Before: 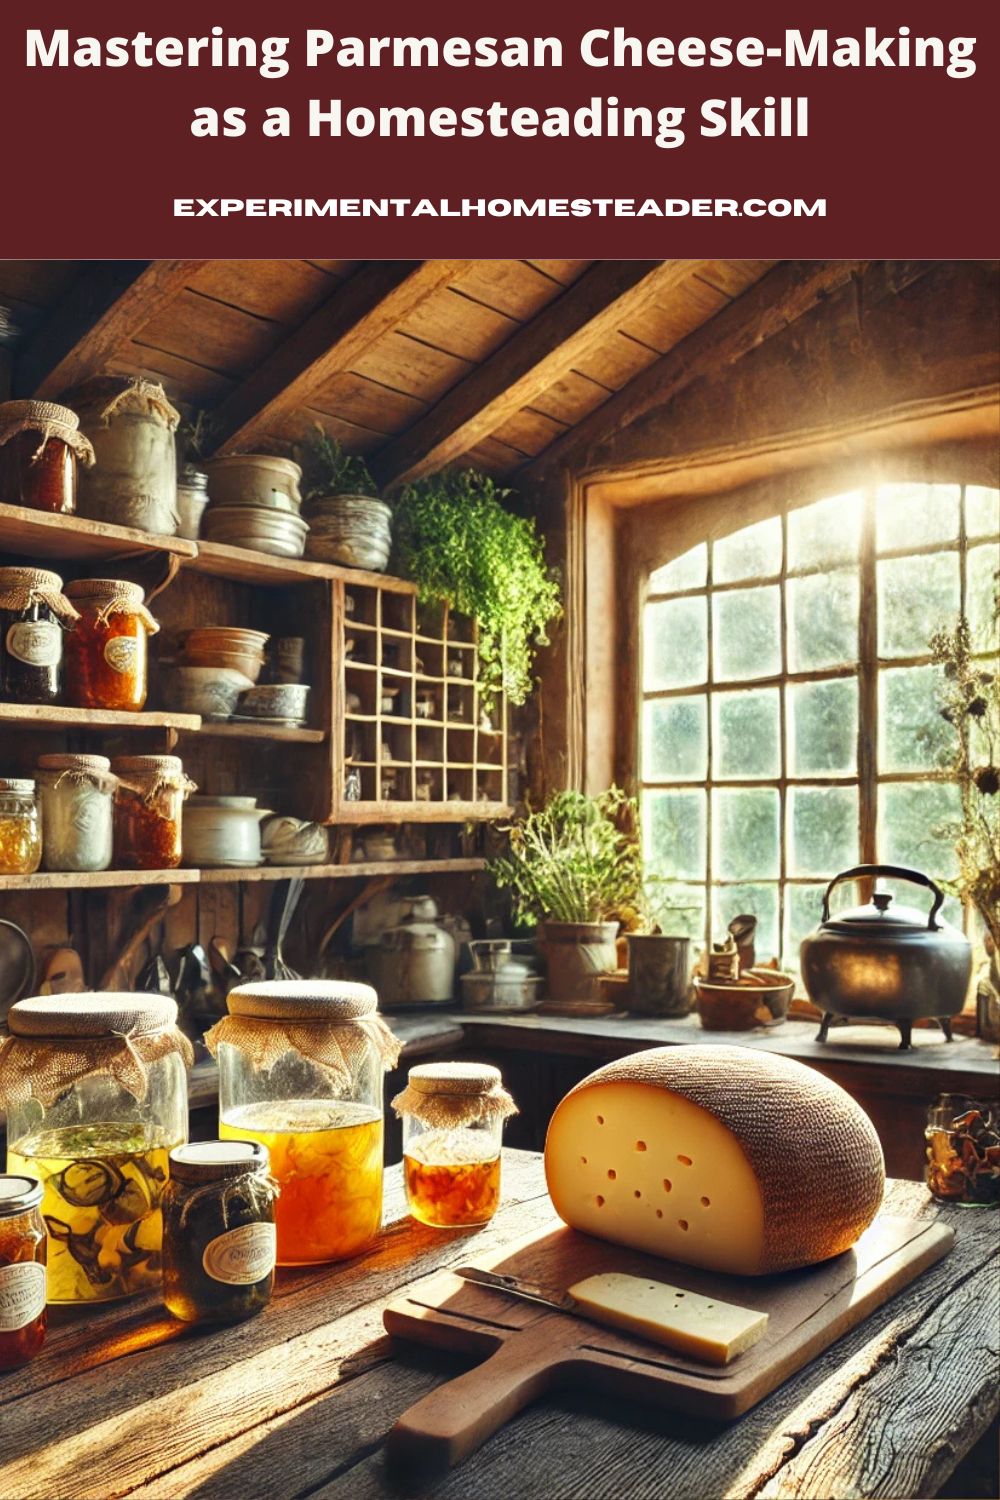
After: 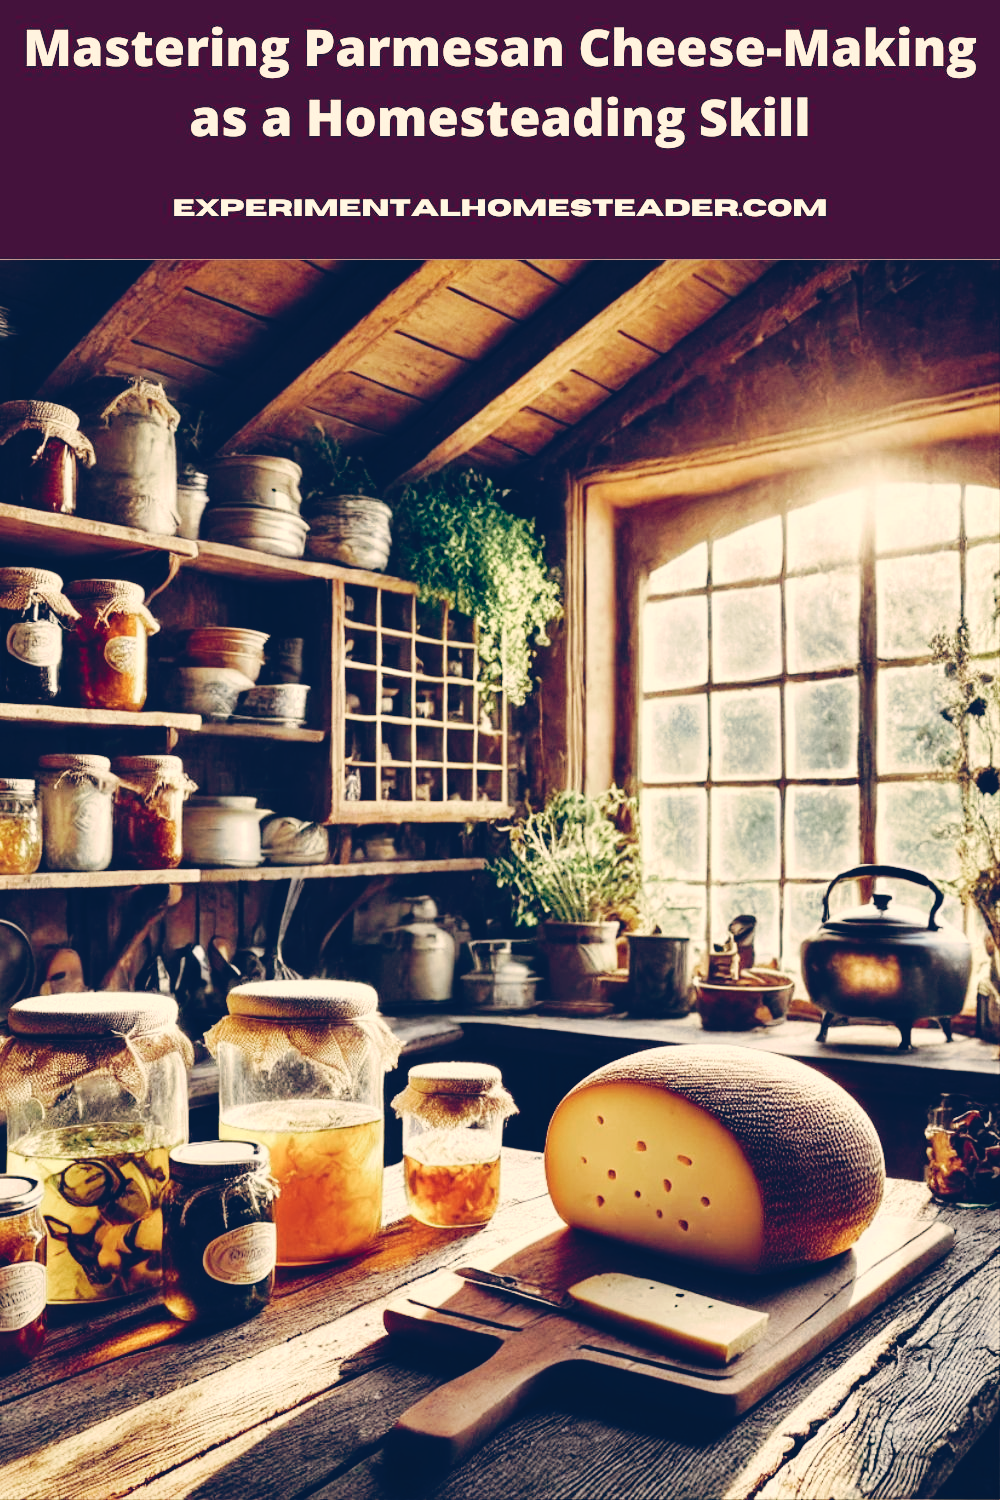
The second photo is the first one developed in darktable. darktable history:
tone curve: curves: ch0 [(0, 0) (0.003, 0.075) (0.011, 0.079) (0.025, 0.079) (0.044, 0.082) (0.069, 0.085) (0.1, 0.089) (0.136, 0.096) (0.177, 0.105) (0.224, 0.14) (0.277, 0.202) (0.335, 0.304) (0.399, 0.417) (0.468, 0.521) (0.543, 0.636) (0.623, 0.726) (0.709, 0.801) (0.801, 0.878) (0.898, 0.927) (1, 1)], preserve colors none
color look up table: target L [95.11, 95.14, 86.98, 80.81, 71.61, 63.22, 54.65, 48.74, 31.17, 15.88, 5.452, 201.11, 86.51, 77.02, 75.69, 63.75, 67.31, 61.21, 53.79, 48.89, 36.01, 31.2, 9.594, 96.87, 75.49, 84.66, 74.6, 73.28, 58.36, 57, 55.03, 67.84, 37.14, 53.32, 47.99, 51.95, 31.39, 27.09, 30.8, 17.06, 0.702, 76.56, 71.65, 56.4, 60.2, 47.7, 47.15, 29.17, 26.23], target a [3.425, -0.439, -17.93, -26.58, -12.68, -26.43, -12.71, -15.81, -13.92, -30.92, -10.36, 0, 6.015, 23.6, 5.186, 2.987, 37.87, 27.59, 49.57, 36.69, 2.582, 29.76, 31.58, 12.56, 15.75, 31.67, 21.99, 32.84, 23.31, 11.83, 48.36, 45.66, 20.46, 45.21, 21.69, 43.8, 3.157, 23.1, 34.23, 32.76, 5.981, -37.43, -11.74, -22.52, -0.197, -1.158, -16.49, -6.983, 7.122], target b [25.85, 39.11, 32, 20.35, 16.83, 21.05, 28.62, 1.382, 1.846, -20.36, -38.16, -0.001, 38.13, 23.05, 25.46, 41.59, 13.24, 43.27, 33.54, 14.97, 12.26, 5.872, -31.02, 18.73, 3.387, 7.828, 10.64, -7.27, -14.39, 1.308, 1.445, -11.44, -44.01, -39.5, -6.414, -19.56, -4.58, -6.879, -32.81, -26.38, -46.29, -0.174, -16.58, -27, 0.734, -32.7, -14.79, -9.833, -26.34], num patches 49
